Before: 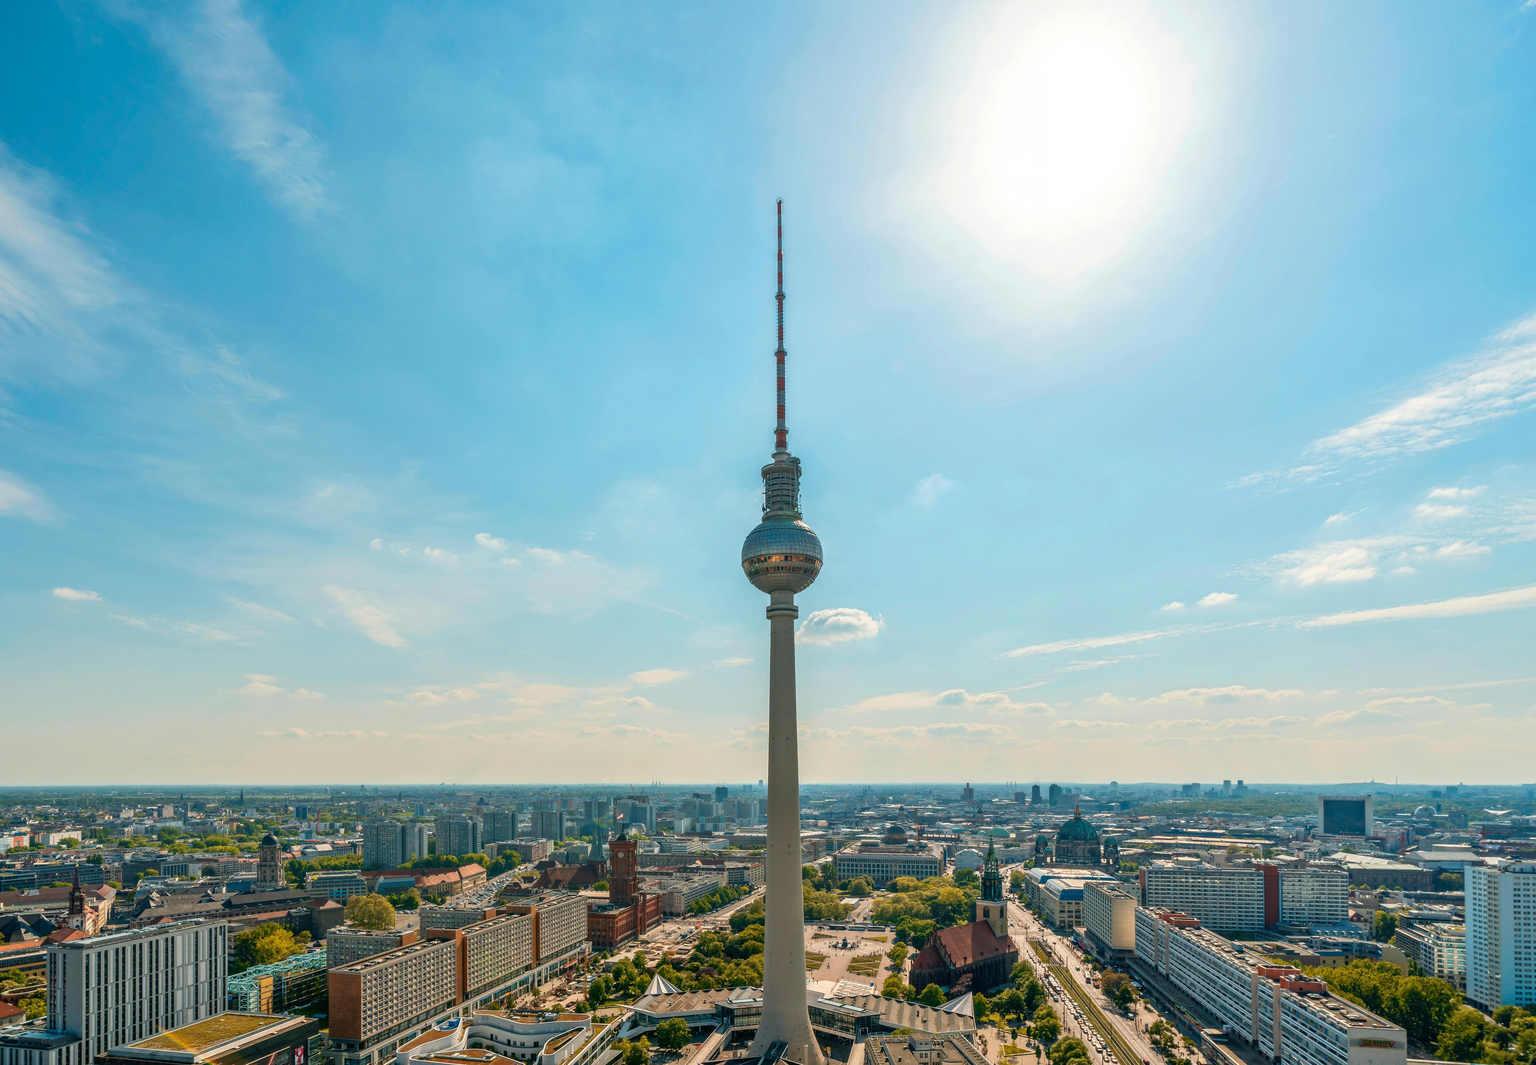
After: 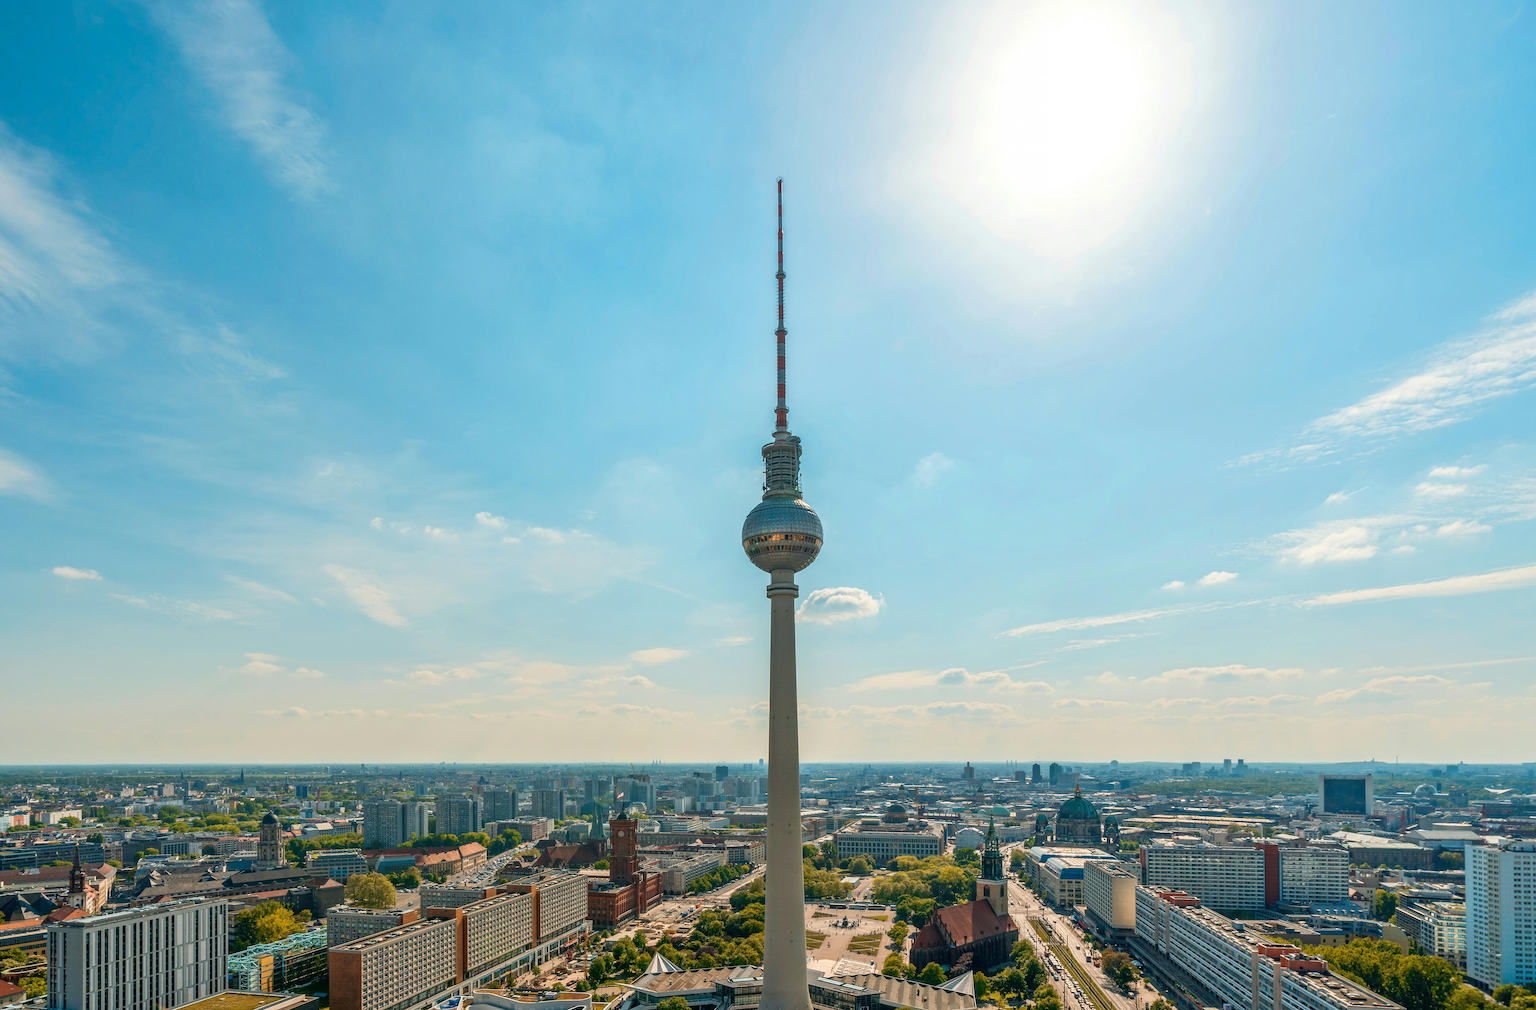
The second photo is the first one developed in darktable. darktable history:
crop and rotate: top 2.009%, bottom 3.02%
